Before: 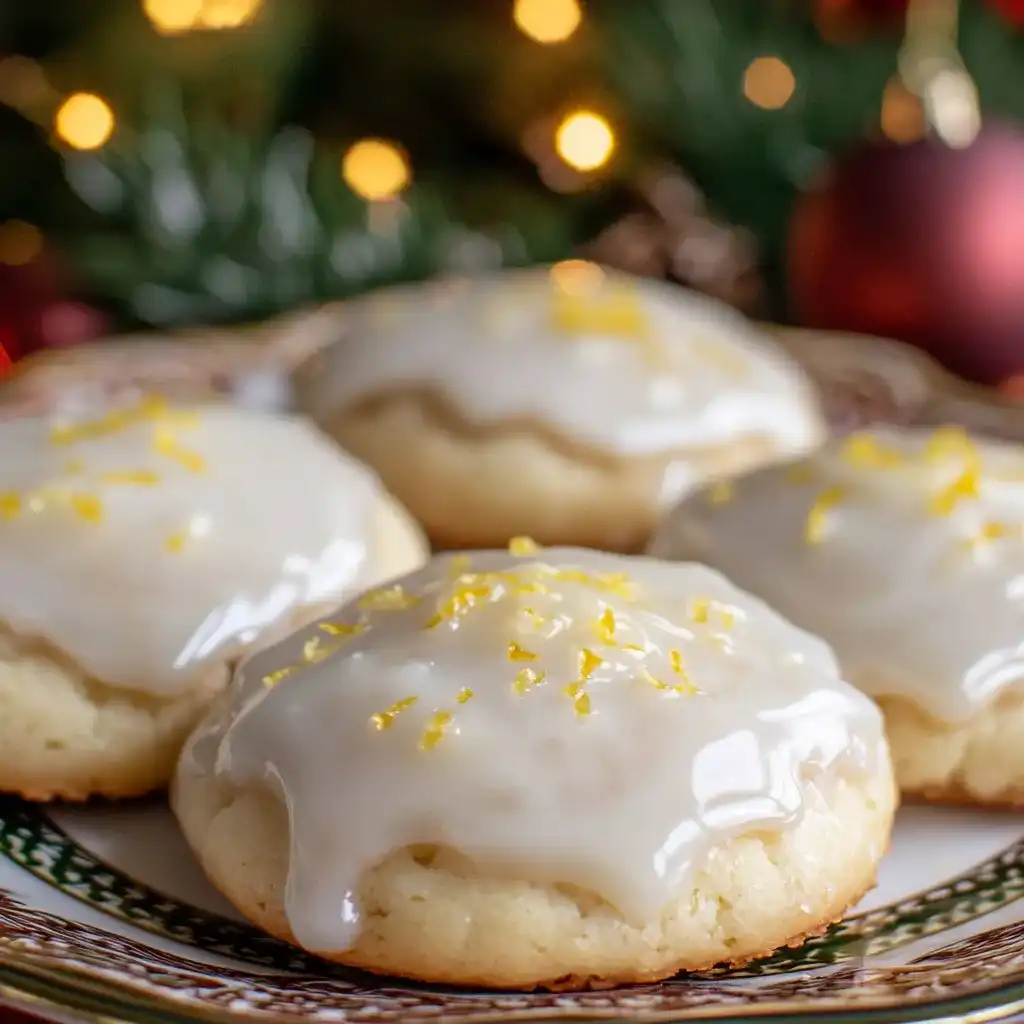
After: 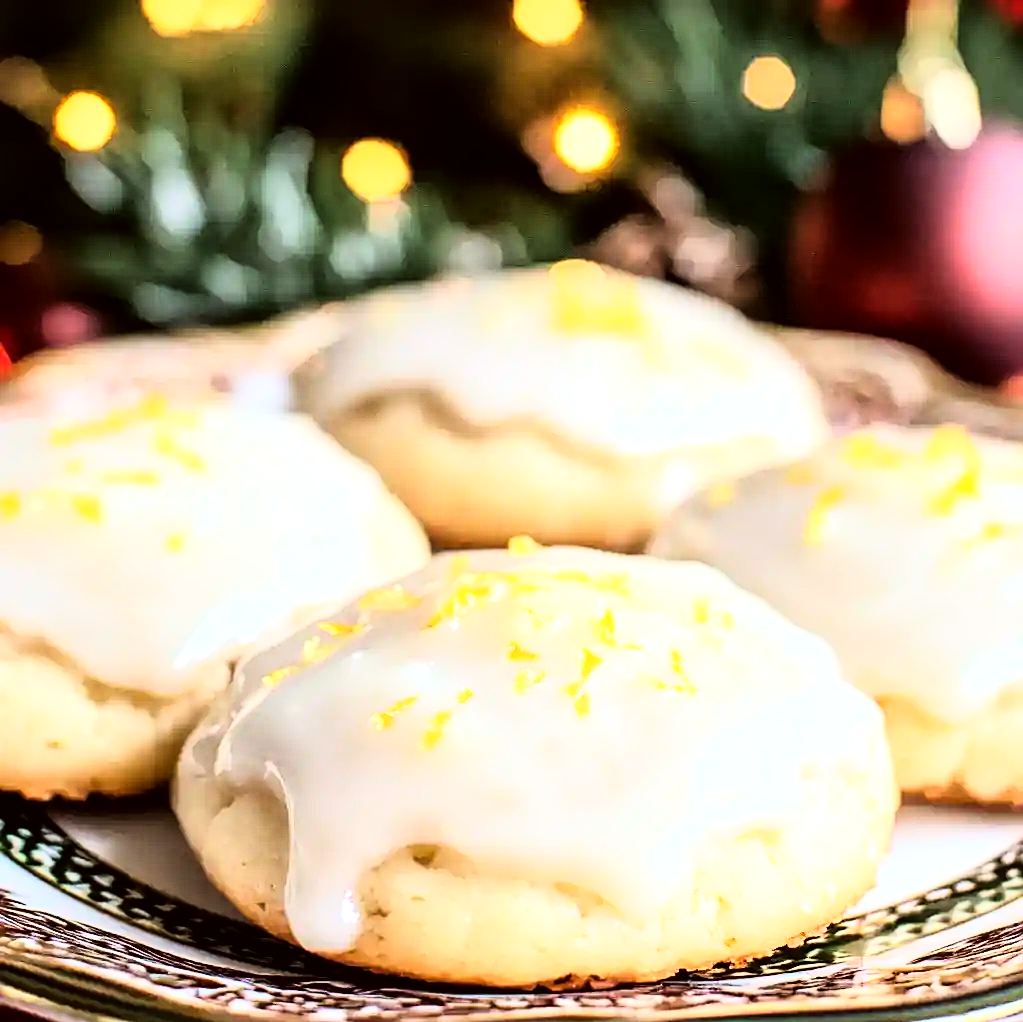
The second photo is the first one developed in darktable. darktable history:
color correction: highlights a* -2.73, highlights b* -2.09, shadows a* 2.41, shadows b* 2.73
exposure: black level correction 0, exposure 0.5 EV, compensate highlight preservation false
local contrast: mode bilateral grid, contrast 20, coarseness 50, detail 120%, midtone range 0.2
rgb curve: curves: ch0 [(0, 0) (0.21, 0.15) (0.24, 0.21) (0.5, 0.75) (0.75, 0.96) (0.89, 0.99) (1, 1)]; ch1 [(0, 0.02) (0.21, 0.13) (0.25, 0.2) (0.5, 0.67) (0.75, 0.9) (0.89, 0.97) (1, 1)]; ch2 [(0, 0.02) (0.21, 0.13) (0.25, 0.2) (0.5, 0.67) (0.75, 0.9) (0.89, 0.97) (1, 1)], compensate middle gray true
sharpen: on, module defaults
crop: top 0.05%, bottom 0.098%
